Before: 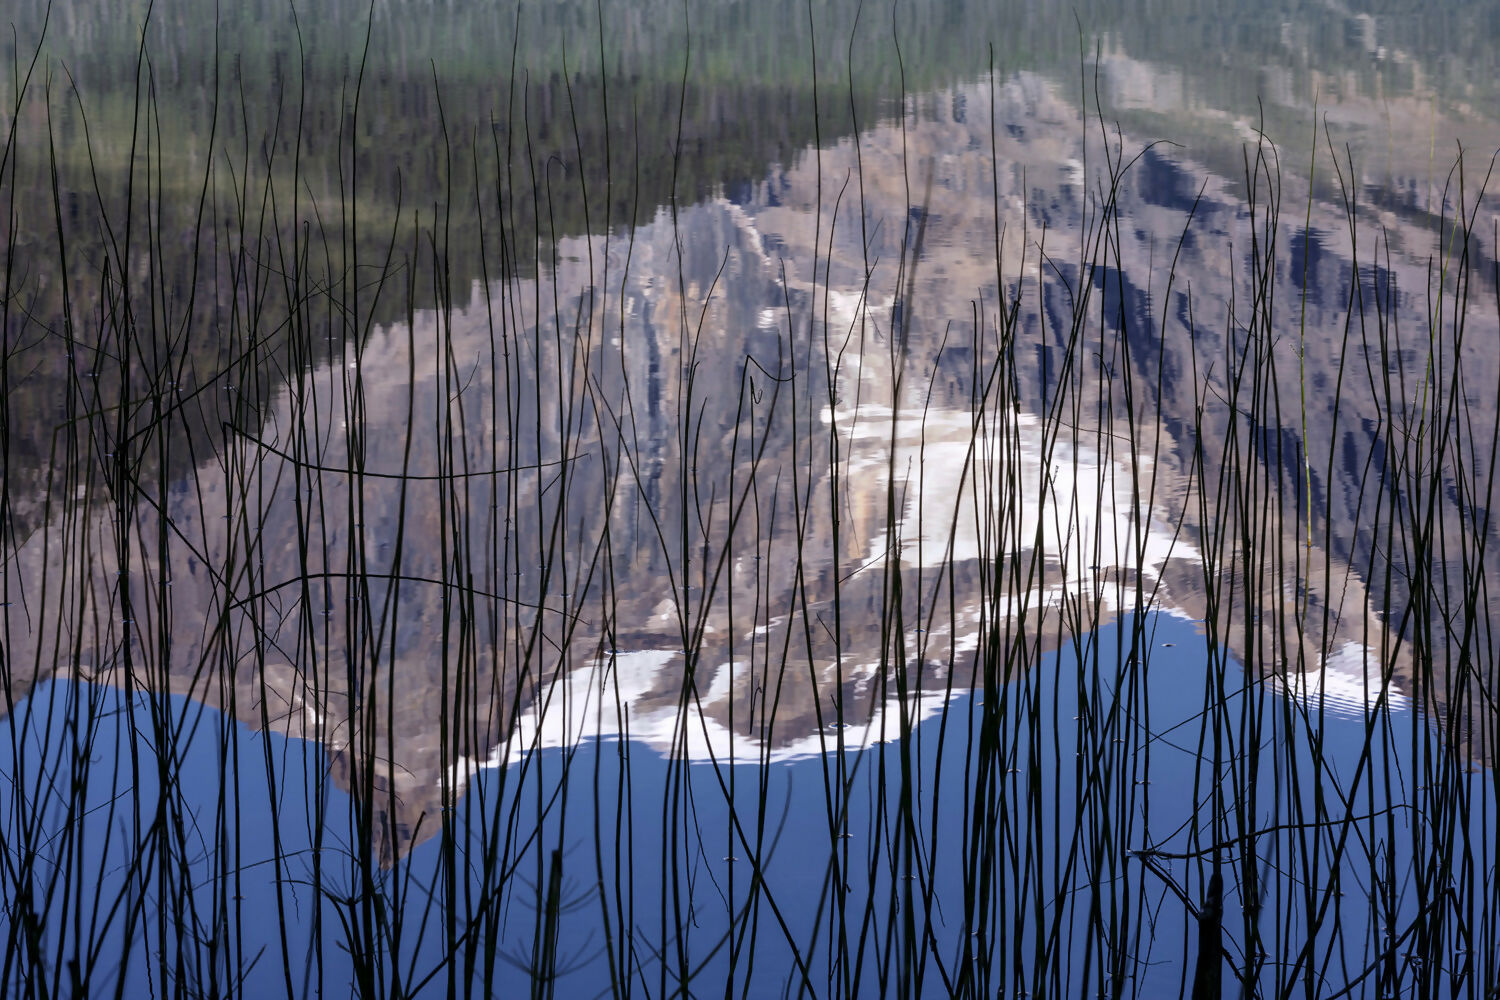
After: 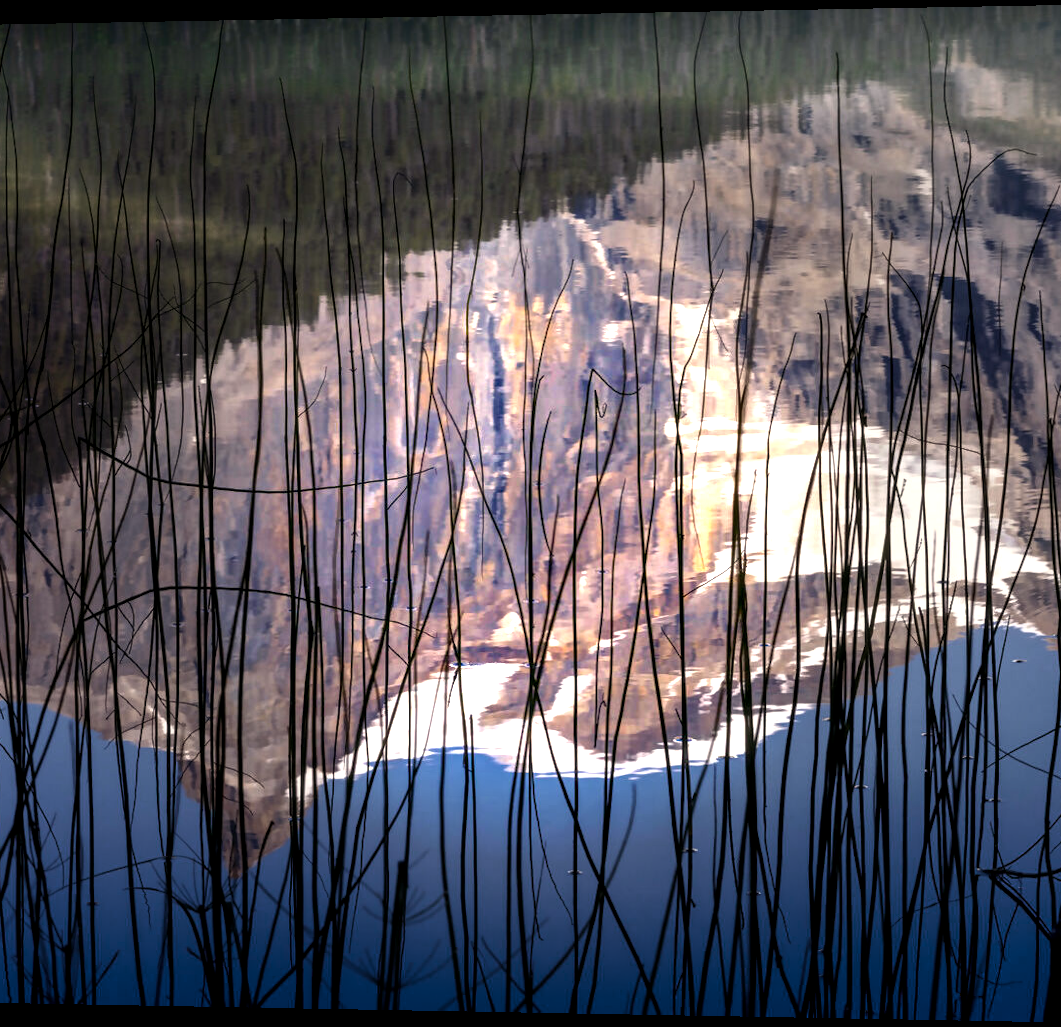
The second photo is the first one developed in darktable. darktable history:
color balance rgb: linear chroma grading › global chroma 25%, perceptual saturation grading › global saturation 40%, perceptual brilliance grading › global brilliance 30%, global vibrance 40%
white balance: red 1.045, blue 0.932
local contrast: detail 135%, midtone range 0.75
crop and rotate: left 9.061%, right 20.142%
tone equalizer: on, module defaults
rotate and perspective: lens shift (horizontal) -0.055, automatic cropping off
vignetting: fall-off start 31.28%, fall-off radius 34.64%, brightness -0.575
shadows and highlights: shadows -88.03, highlights -35.45, shadows color adjustment 99.15%, highlights color adjustment 0%, soften with gaussian
